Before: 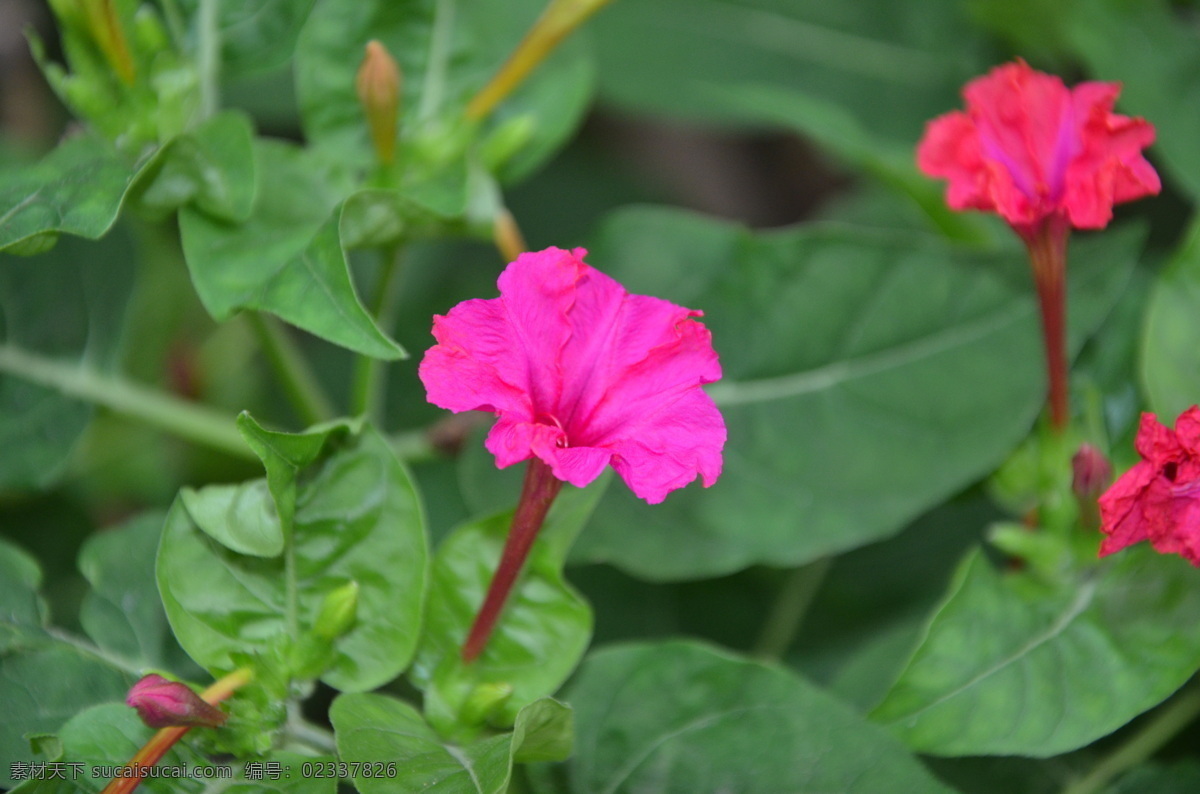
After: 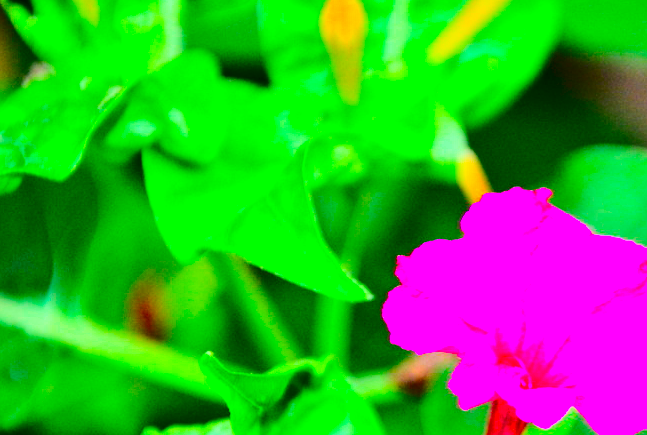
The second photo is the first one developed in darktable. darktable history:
crop and rotate: left 3.06%, top 7.644%, right 42.945%, bottom 37.535%
color balance rgb: global offset › luminance -0.884%, perceptual saturation grading › global saturation 35.907%, perceptual brilliance grading › mid-tones 10.08%, perceptual brilliance grading › shadows 15.263%
base curve: curves: ch0 [(0, 0) (0.032, 0.037) (0.105, 0.228) (0.435, 0.76) (0.856, 0.983) (1, 1)]
contrast brightness saturation: contrast 0.255, brightness 0.016, saturation 0.886
